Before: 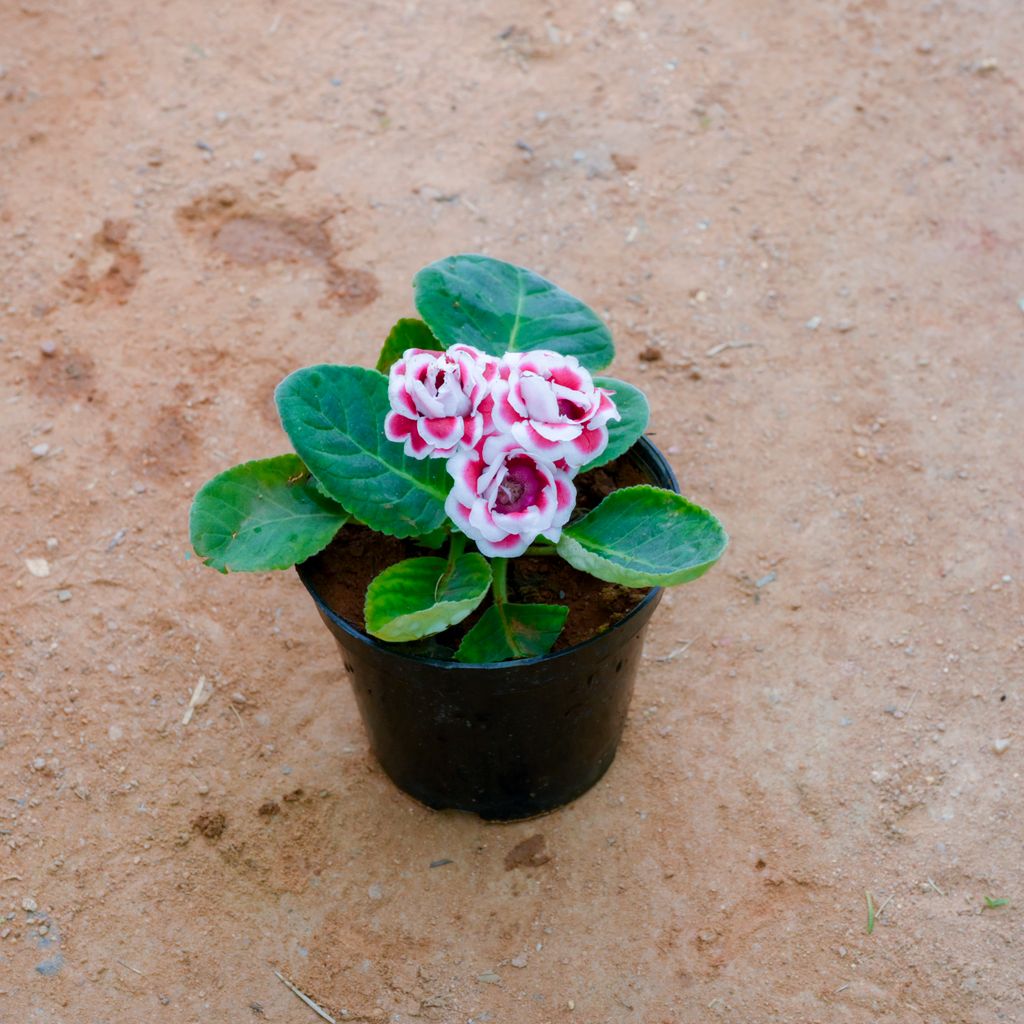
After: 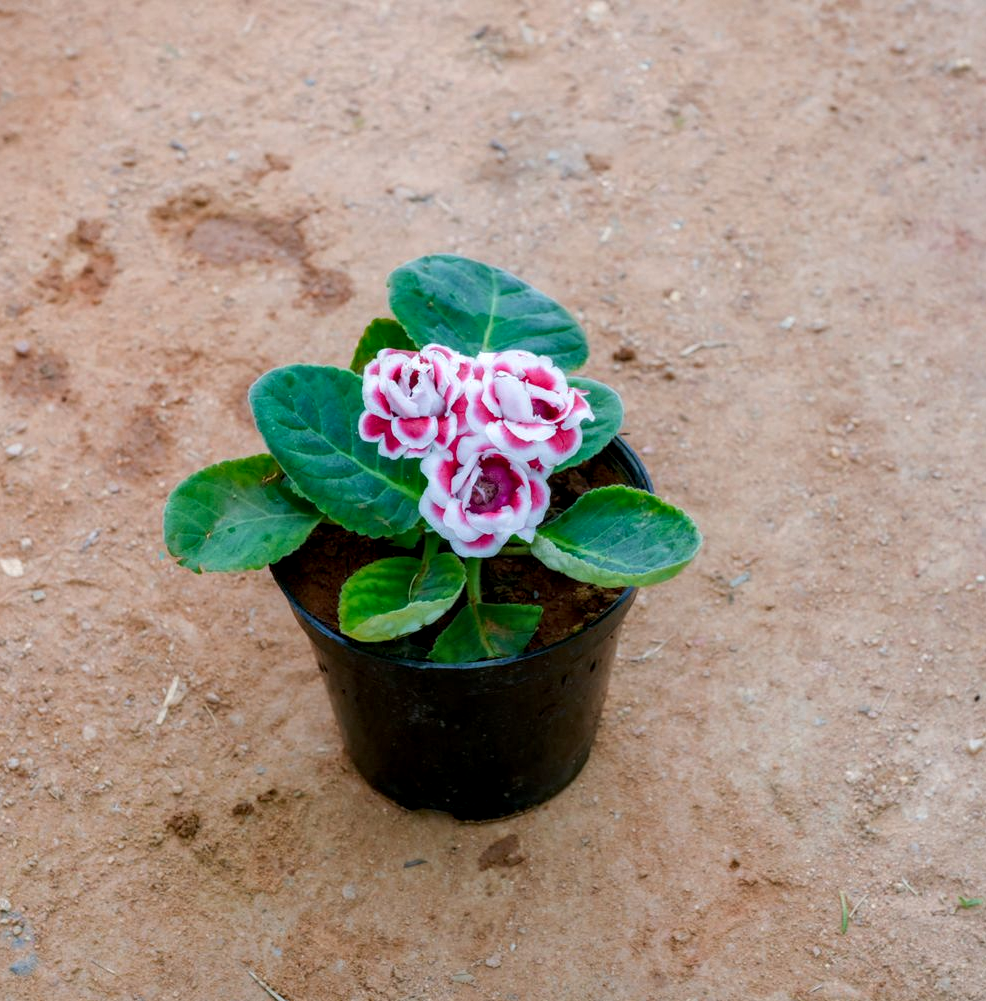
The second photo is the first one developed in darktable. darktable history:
crop and rotate: left 2.618%, right 1.072%, bottom 2.208%
local contrast: detail 130%
